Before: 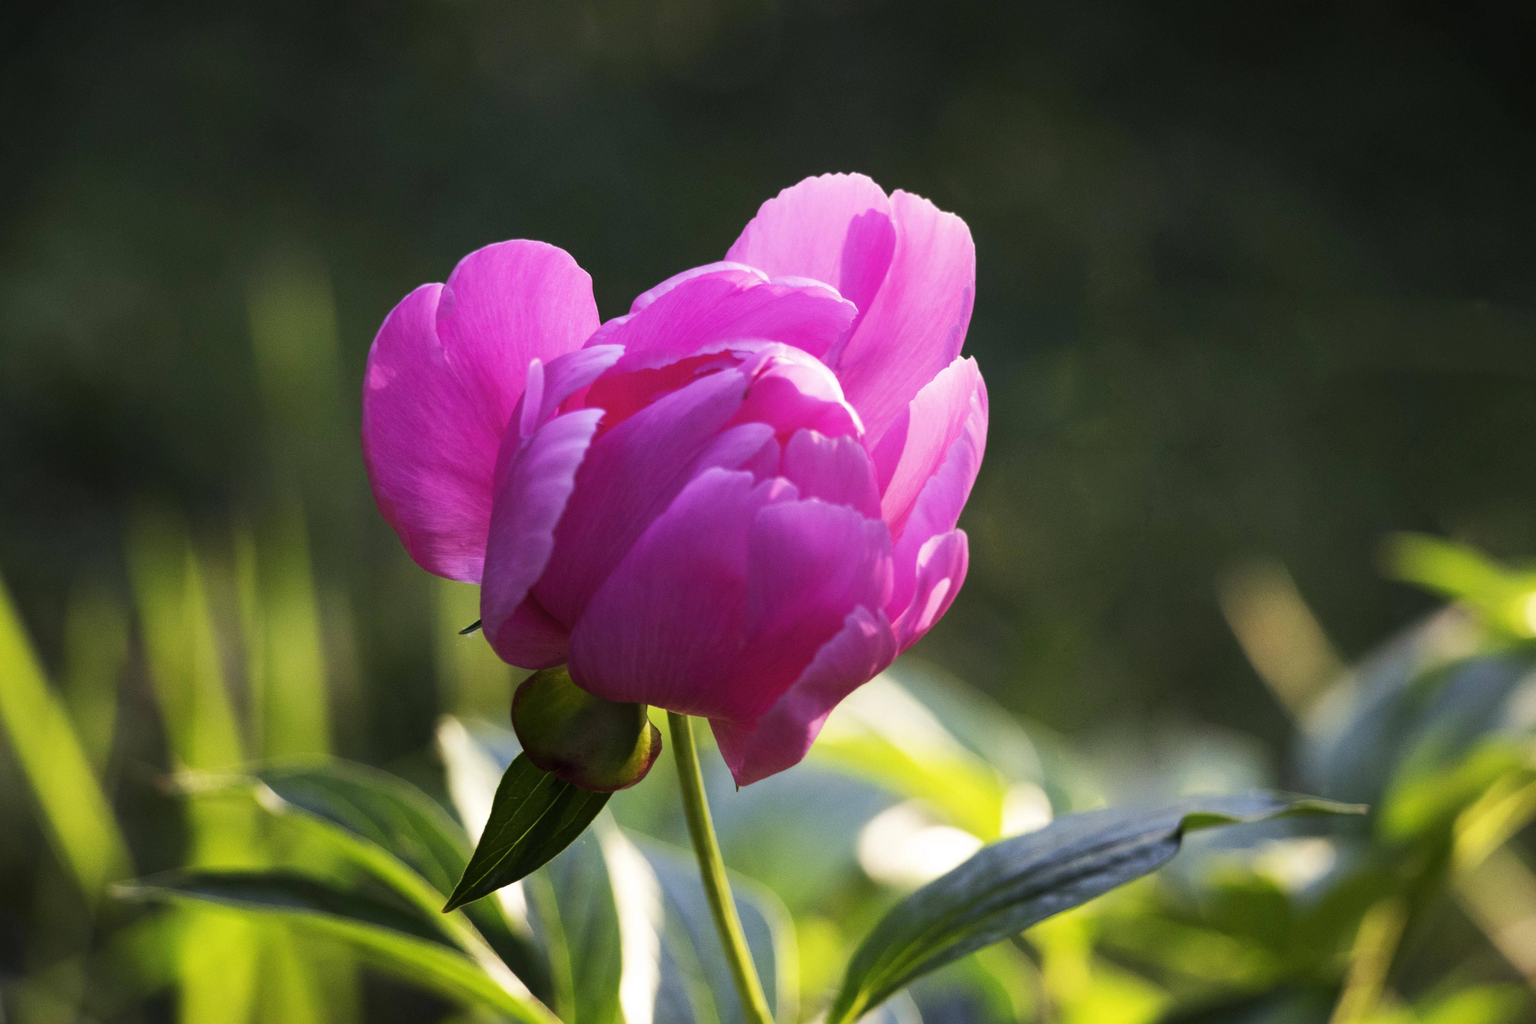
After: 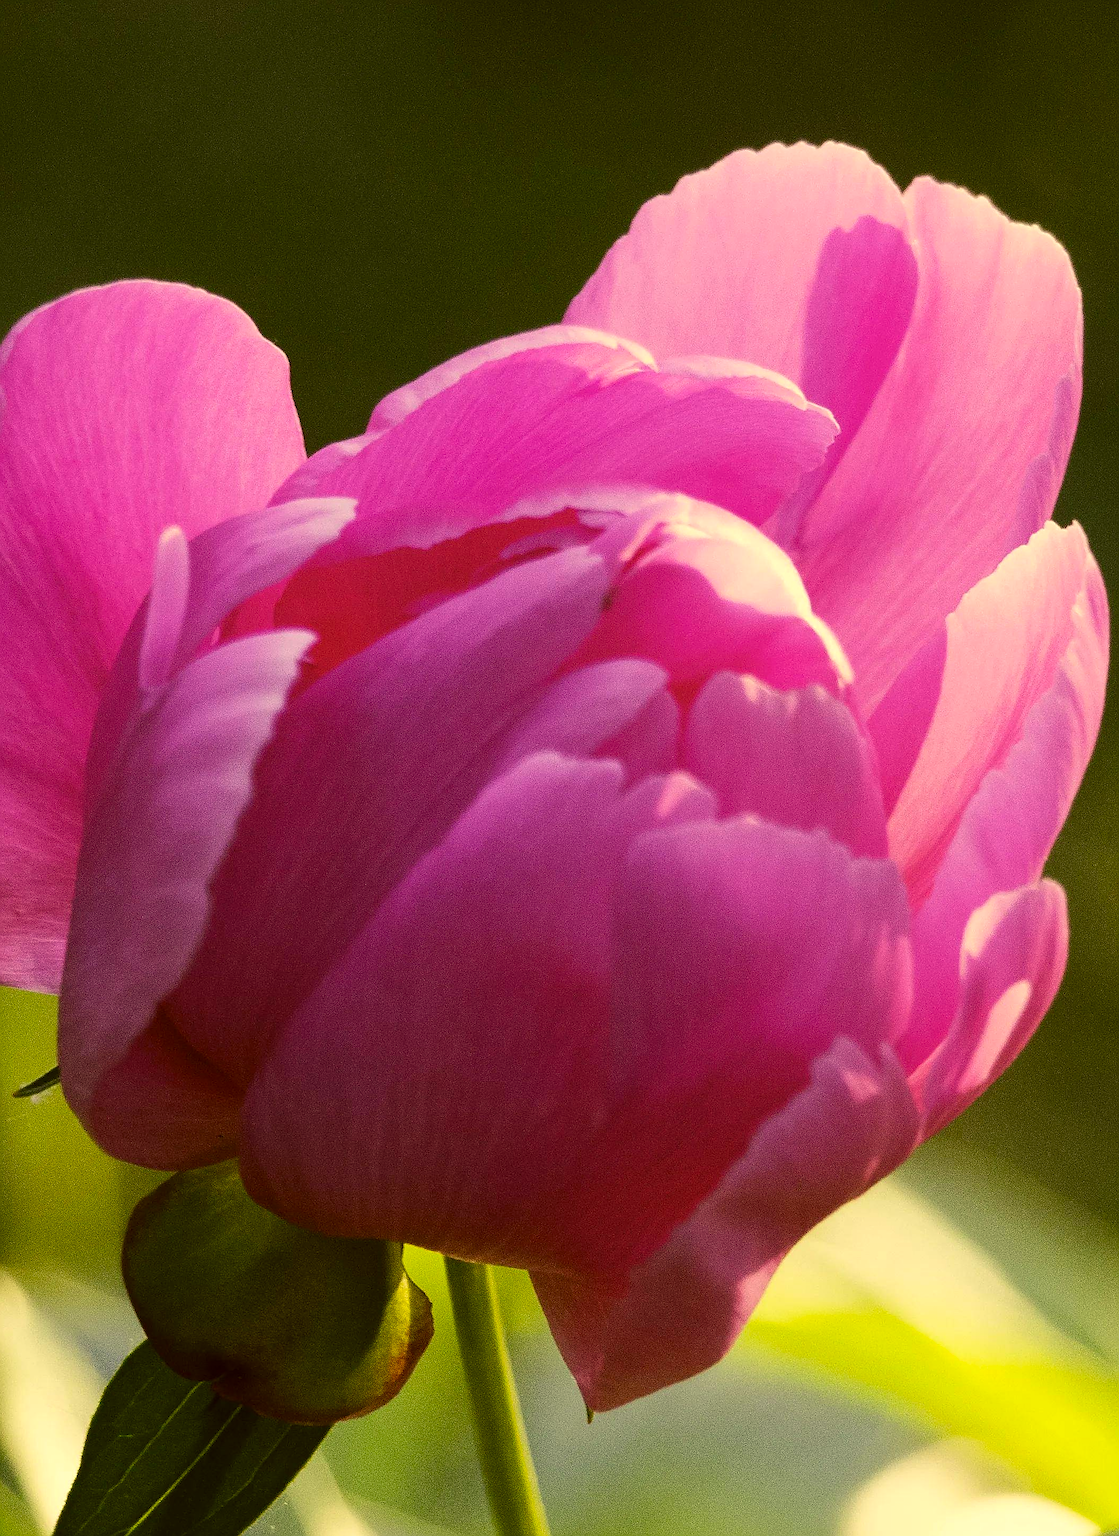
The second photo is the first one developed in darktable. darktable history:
crop and rotate: left 29.476%, top 10.214%, right 35.32%, bottom 17.333%
sharpen: radius 1.4, amount 1.25, threshold 0.7
color correction: highlights a* 0.162, highlights b* 29.53, shadows a* -0.162, shadows b* 21.09
